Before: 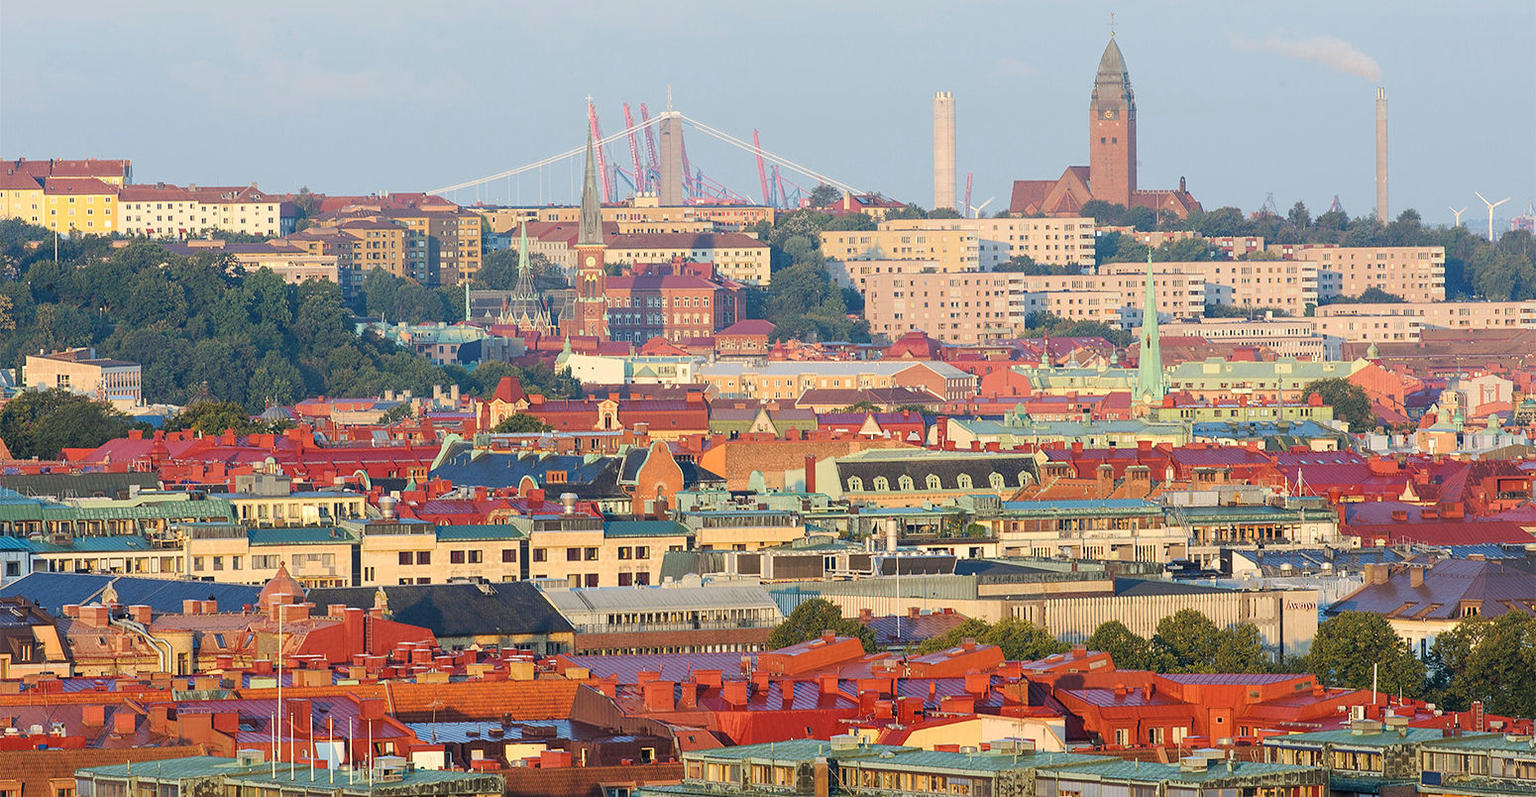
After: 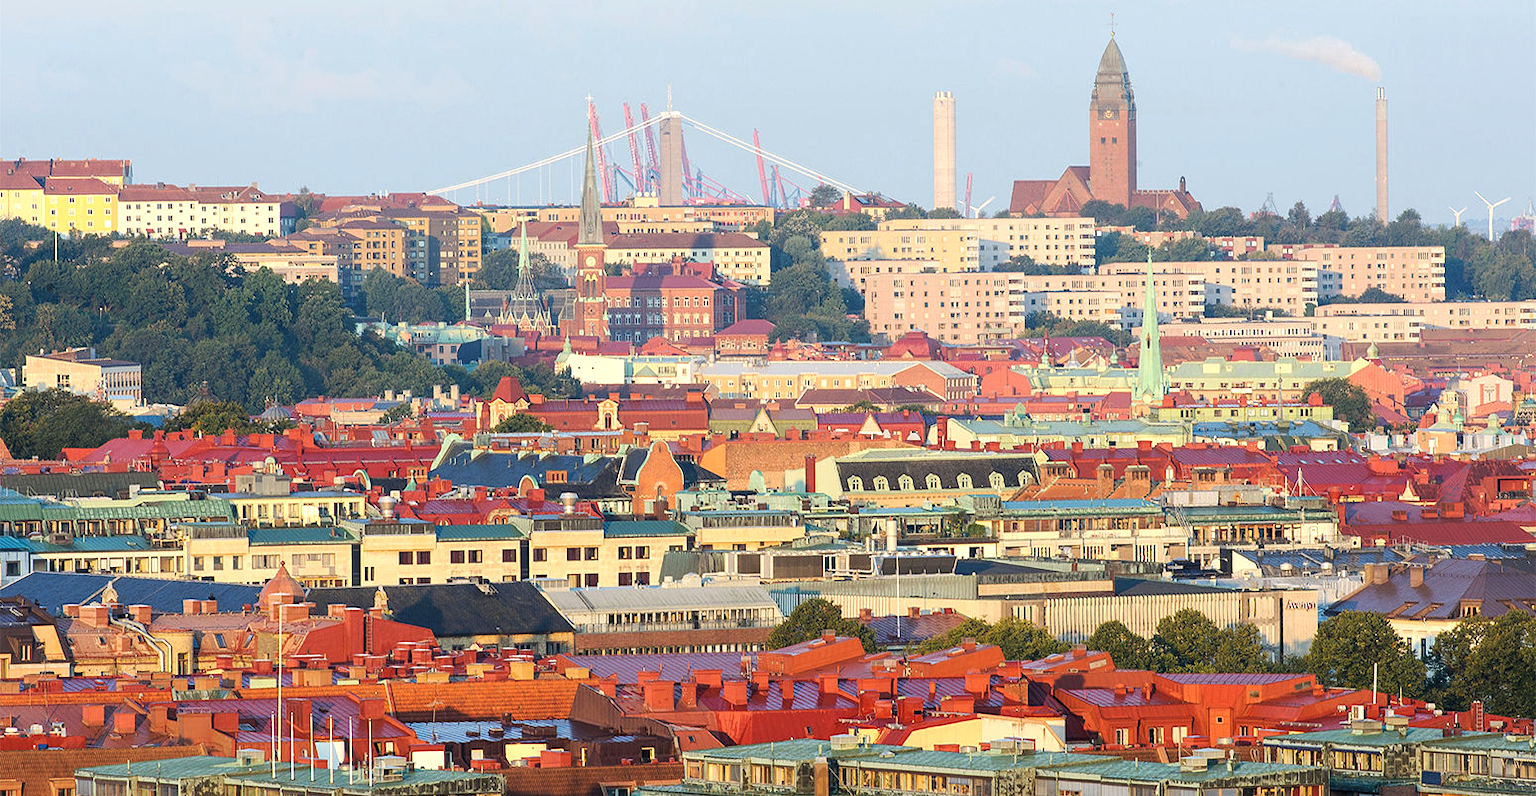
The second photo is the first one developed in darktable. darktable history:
tone equalizer: -8 EV -0.426 EV, -7 EV -0.413 EV, -6 EV -0.373 EV, -5 EV -0.235 EV, -3 EV 0.226 EV, -2 EV 0.335 EV, -1 EV 0.389 EV, +0 EV 0.397 EV, edges refinement/feathering 500, mask exposure compensation -1.57 EV, preserve details guided filter
